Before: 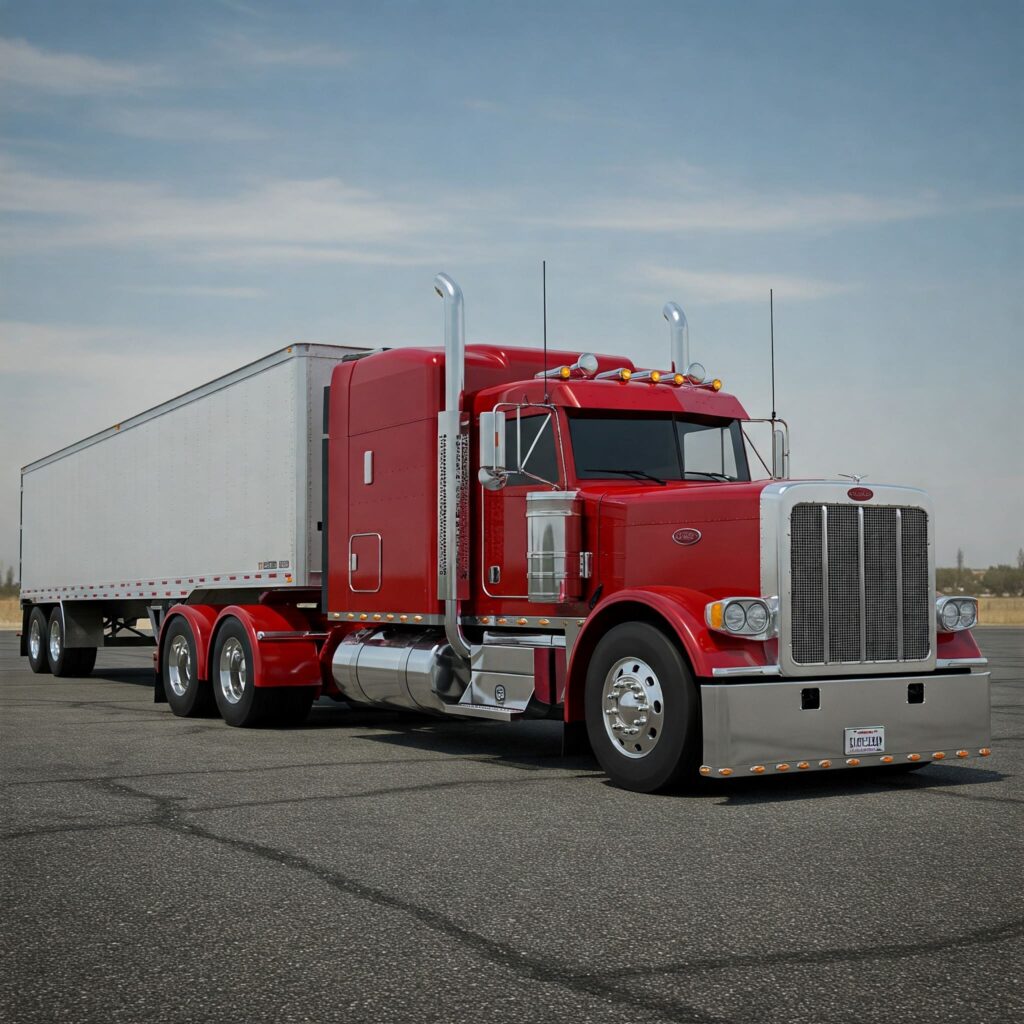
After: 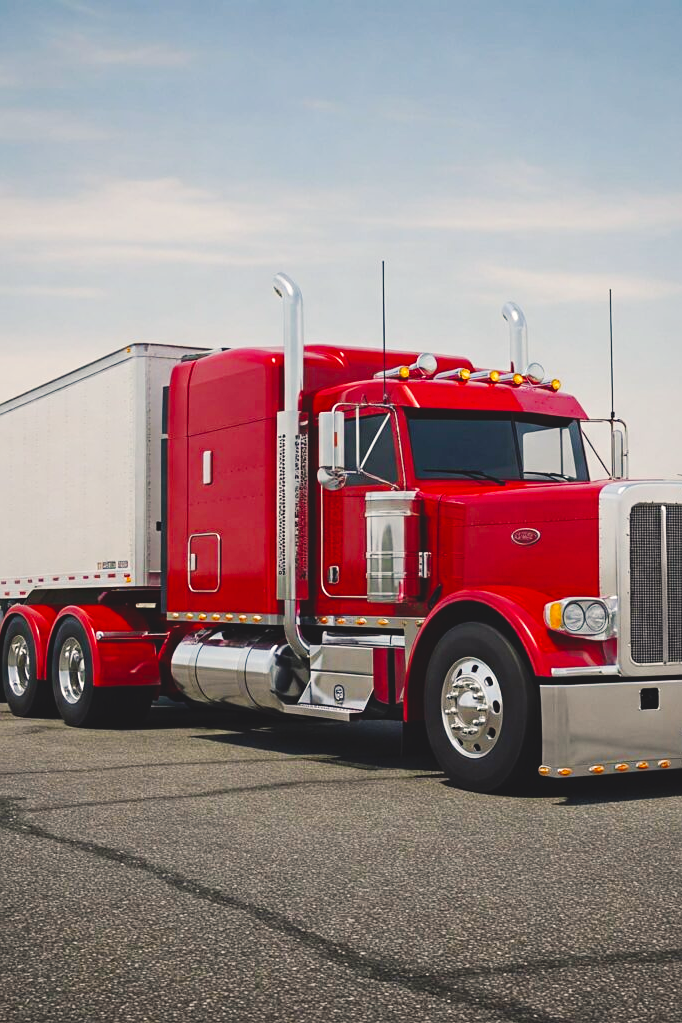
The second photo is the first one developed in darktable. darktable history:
crop and rotate: left 15.754%, right 17.579%
color balance rgb: shadows lift › chroma 2%, shadows lift › hue 247.2°, power › chroma 0.3%, power › hue 25.2°, highlights gain › chroma 3%, highlights gain › hue 60°, global offset › luminance 2%, perceptual saturation grading › global saturation 20%, perceptual saturation grading › highlights -20%, perceptual saturation grading › shadows 30%
sharpen: amount 0.2
base curve: curves: ch0 [(0, 0) (0.036, 0.025) (0.121, 0.166) (0.206, 0.329) (0.605, 0.79) (1, 1)], preserve colors none
